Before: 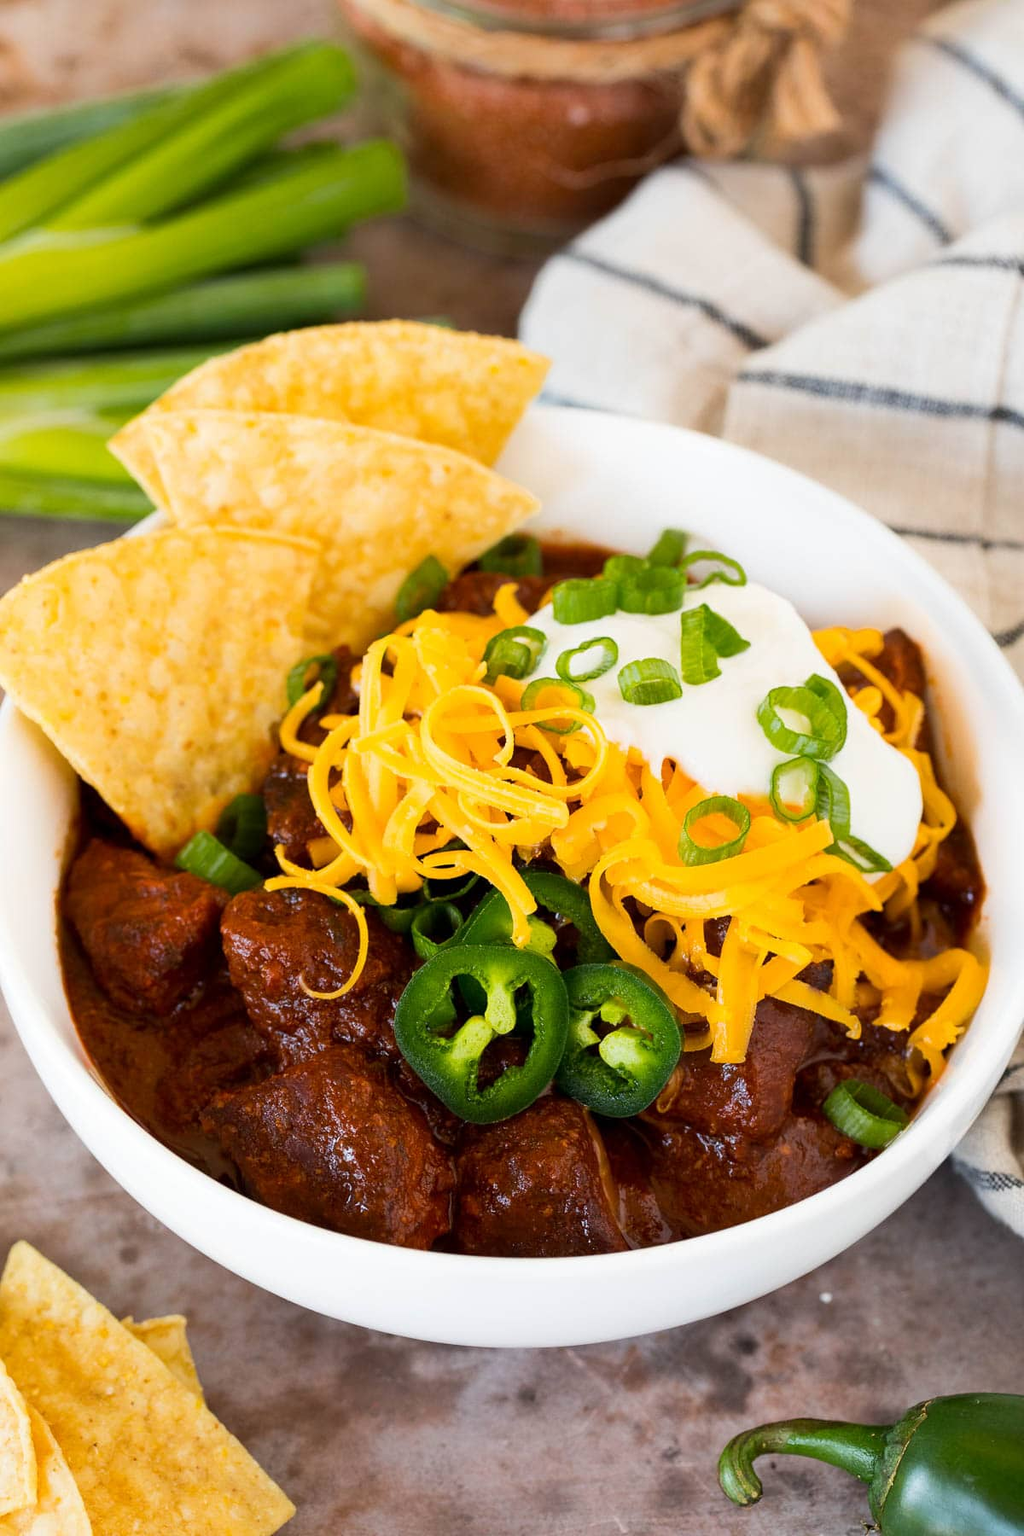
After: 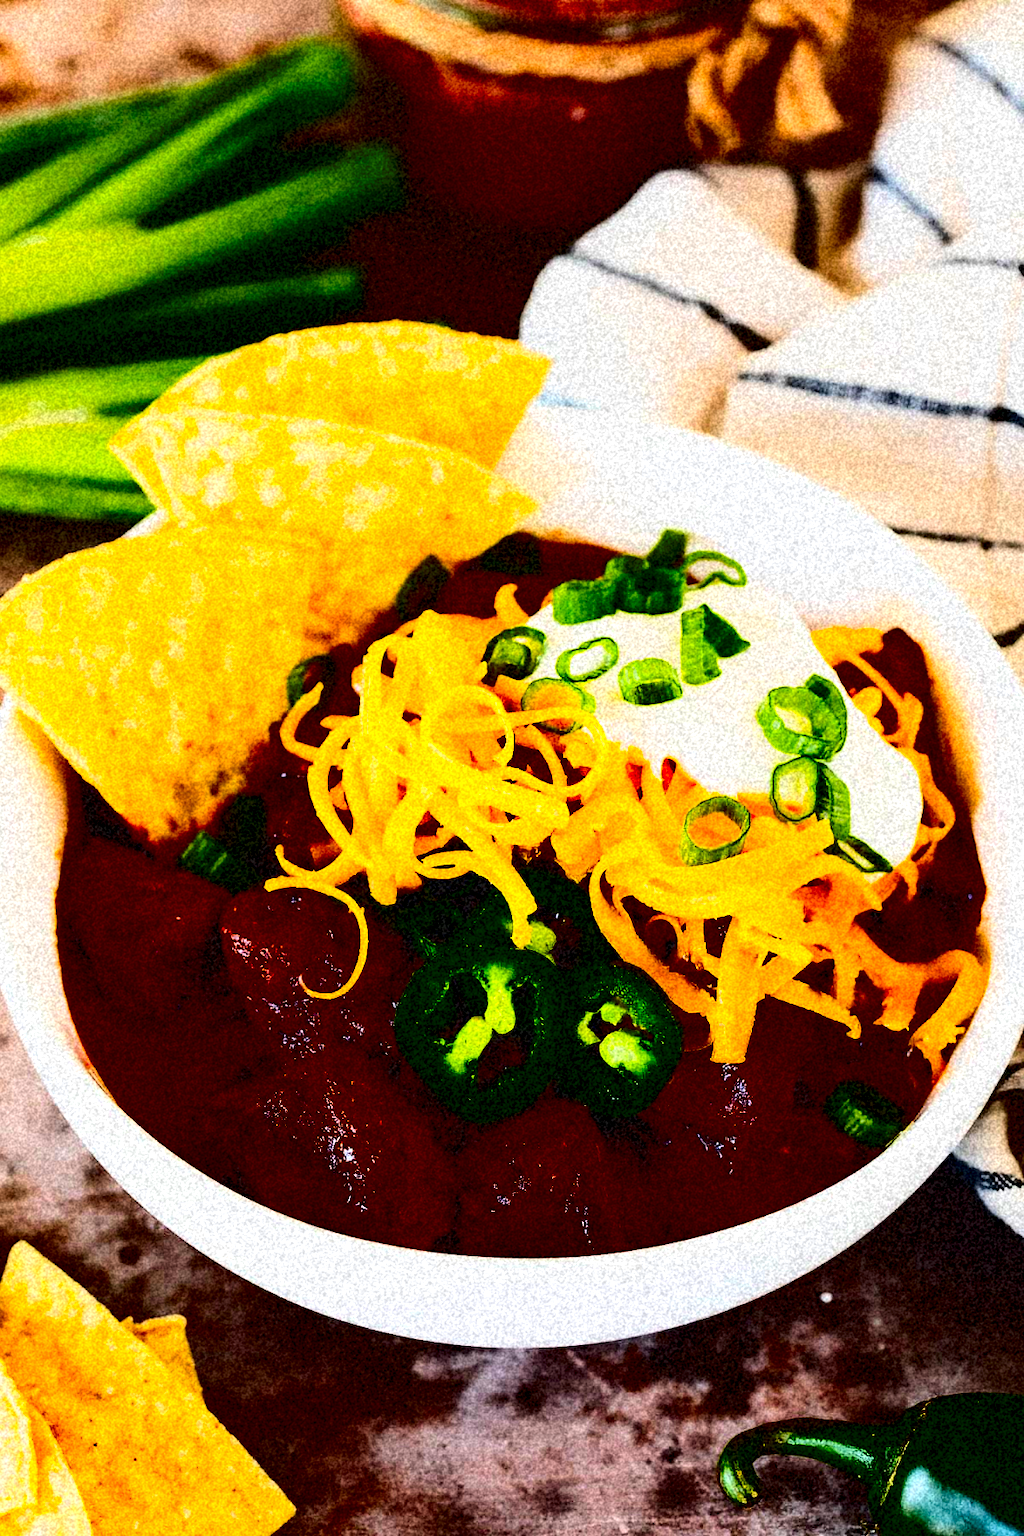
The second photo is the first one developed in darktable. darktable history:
grain: coarseness 46.9 ISO, strength 50.21%, mid-tones bias 0%
contrast brightness saturation: contrast 0.77, brightness -1, saturation 1
